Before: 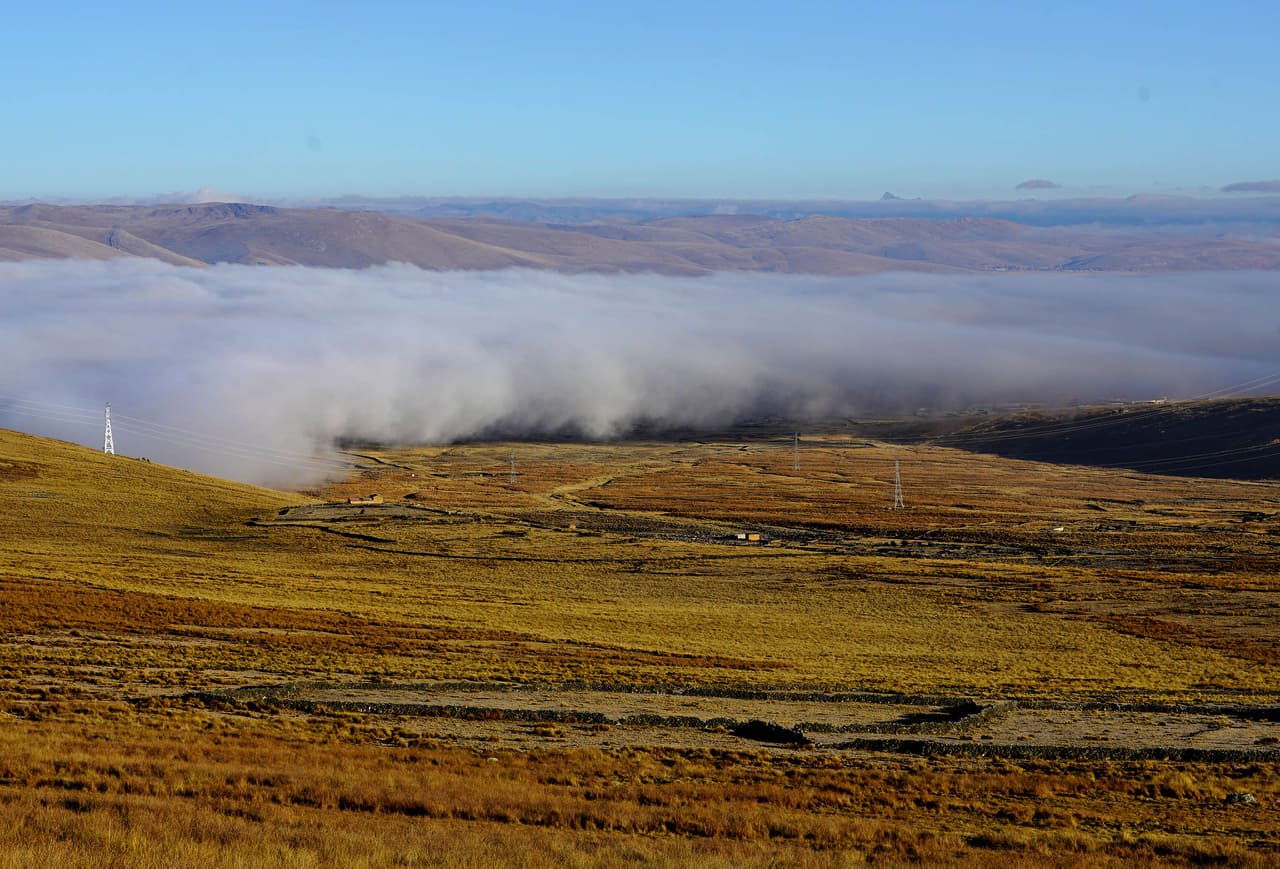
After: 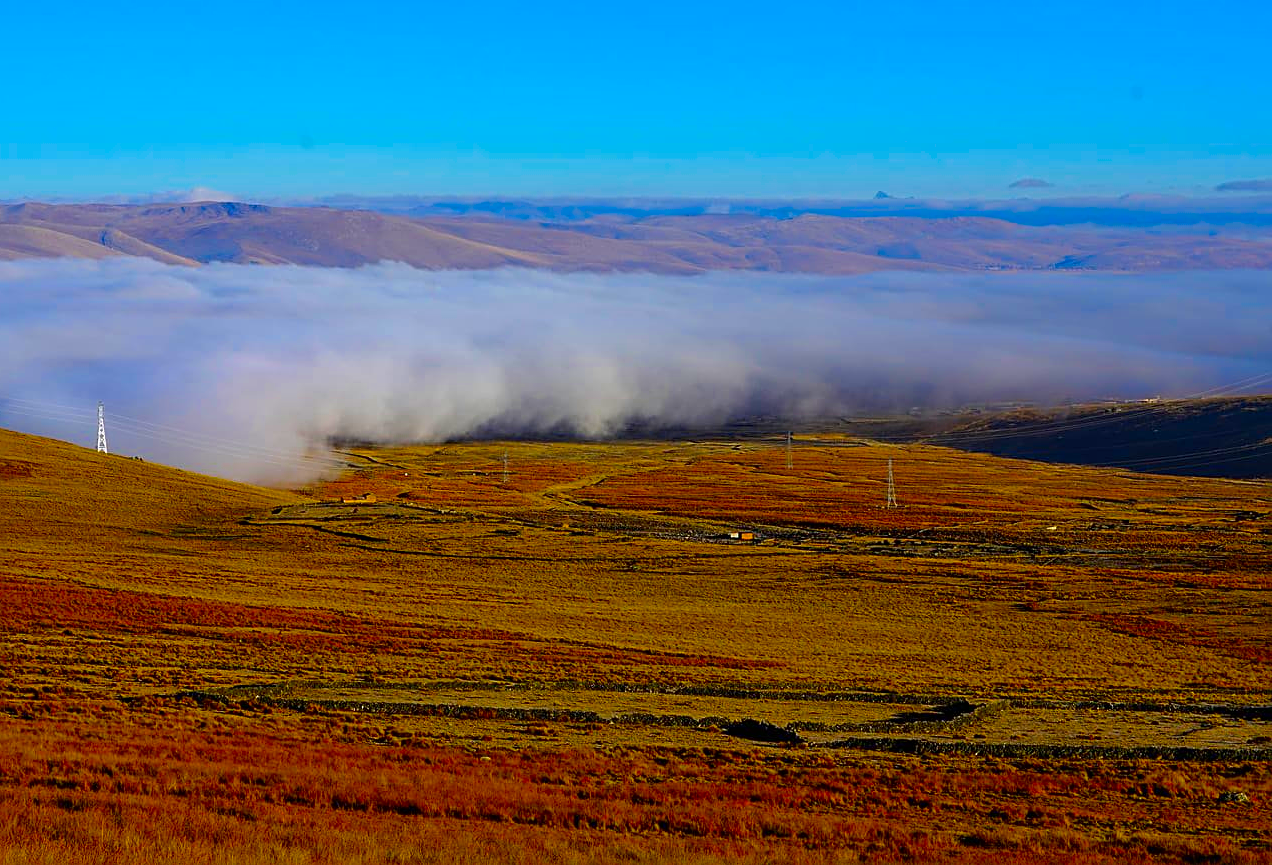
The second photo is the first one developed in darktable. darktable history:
crop and rotate: left 0.558%, top 0.168%, bottom 0.255%
sharpen: on, module defaults
contrast brightness saturation: saturation 0.516
color zones: curves: ch0 [(0, 0.425) (0.143, 0.422) (0.286, 0.42) (0.429, 0.419) (0.571, 0.419) (0.714, 0.42) (0.857, 0.422) (1, 0.425)]; ch1 [(0, 0.666) (0.143, 0.669) (0.286, 0.671) (0.429, 0.67) (0.571, 0.67) (0.714, 0.67) (0.857, 0.67) (1, 0.666)]
